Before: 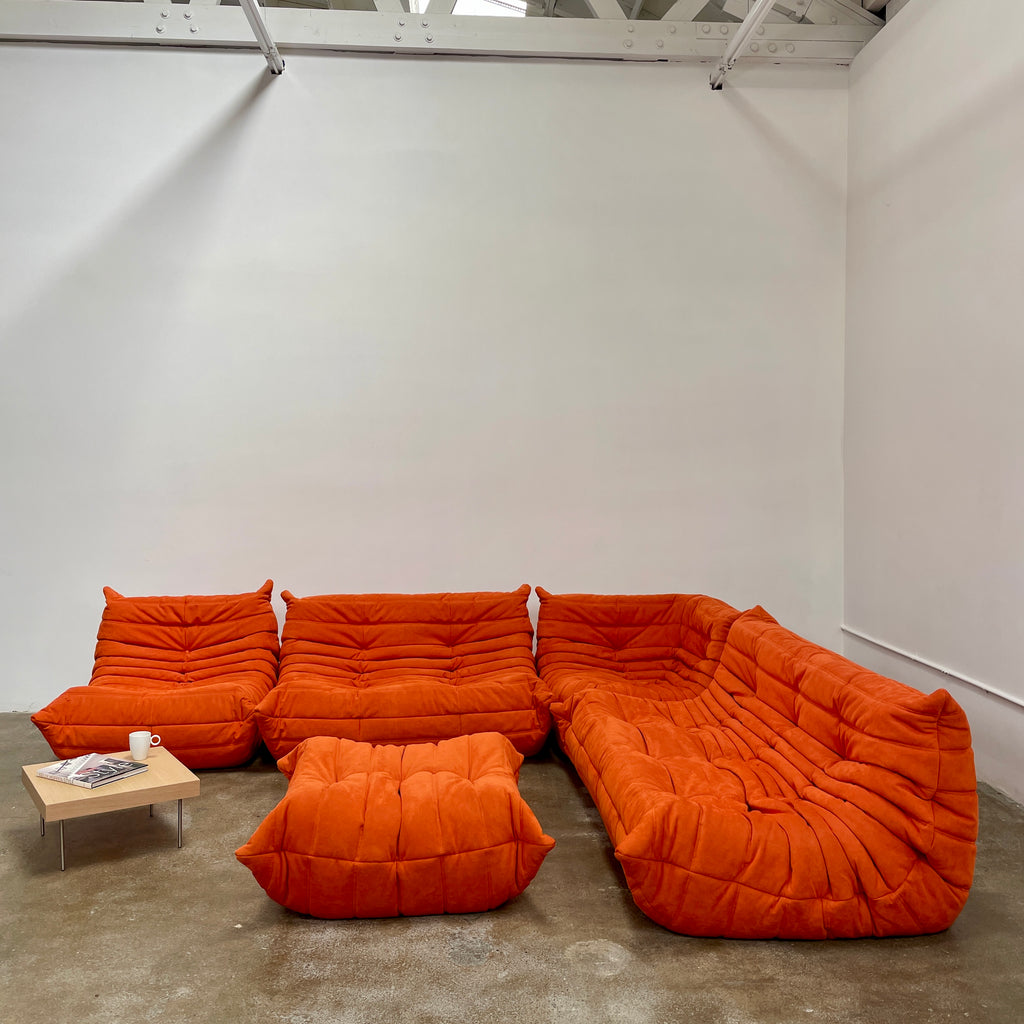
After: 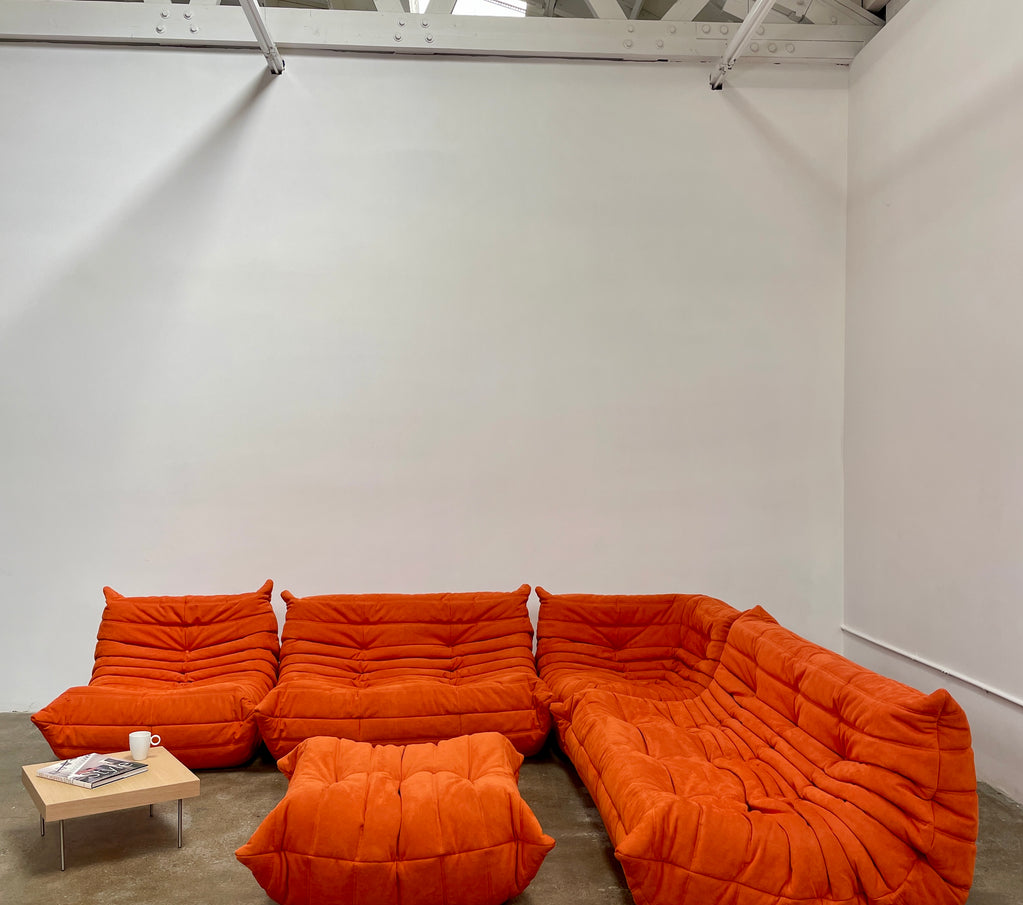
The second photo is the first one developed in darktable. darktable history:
crop and rotate: top 0%, bottom 11.592%
